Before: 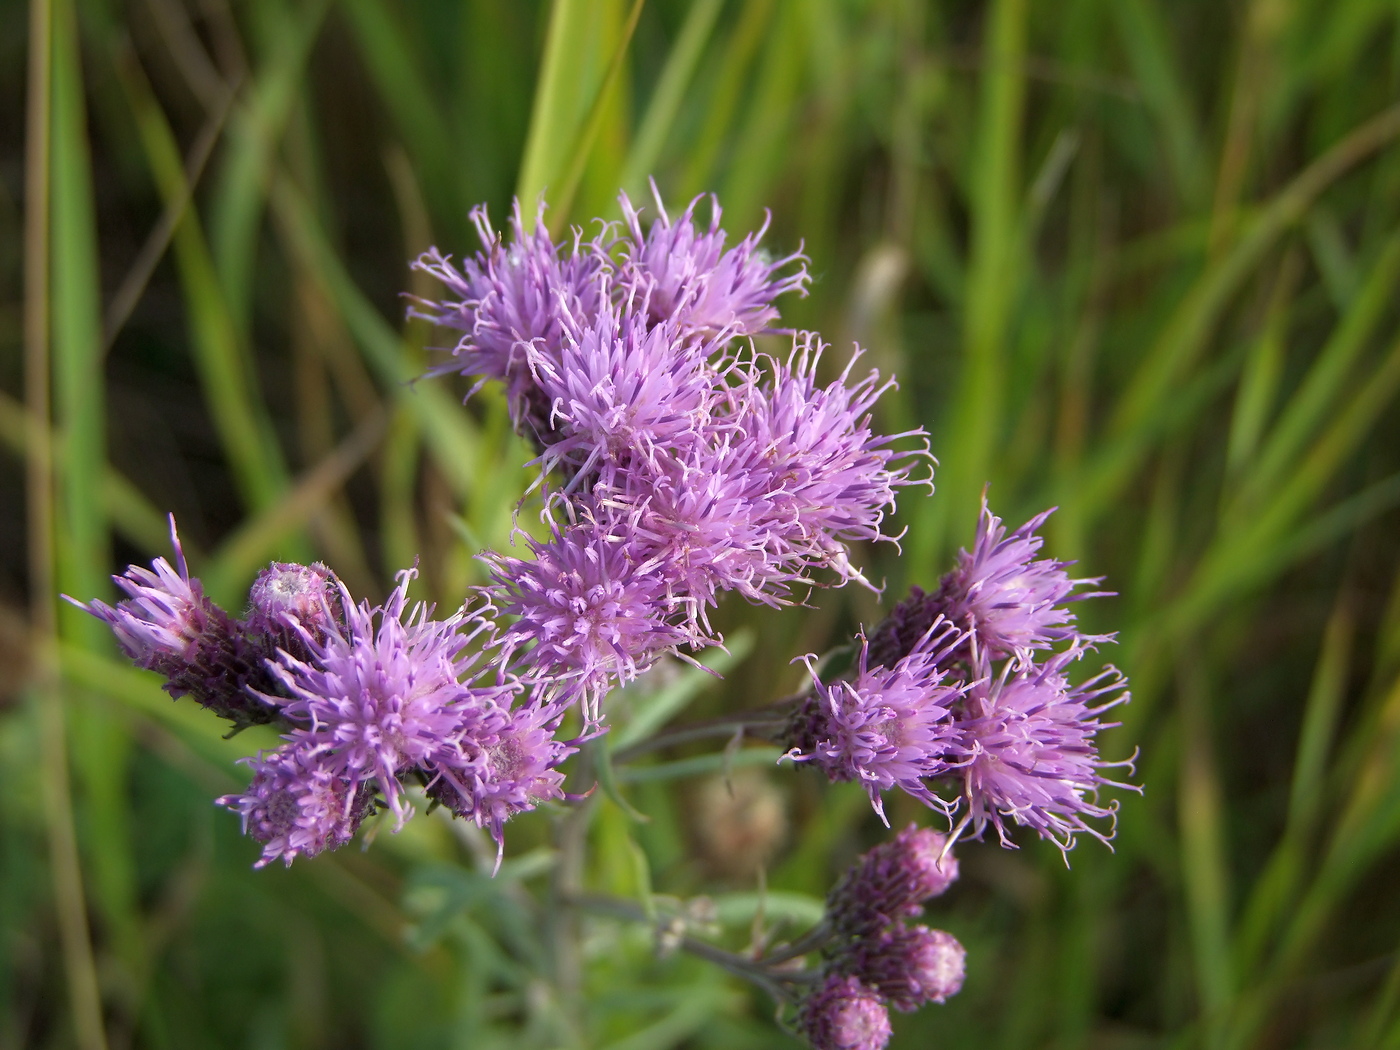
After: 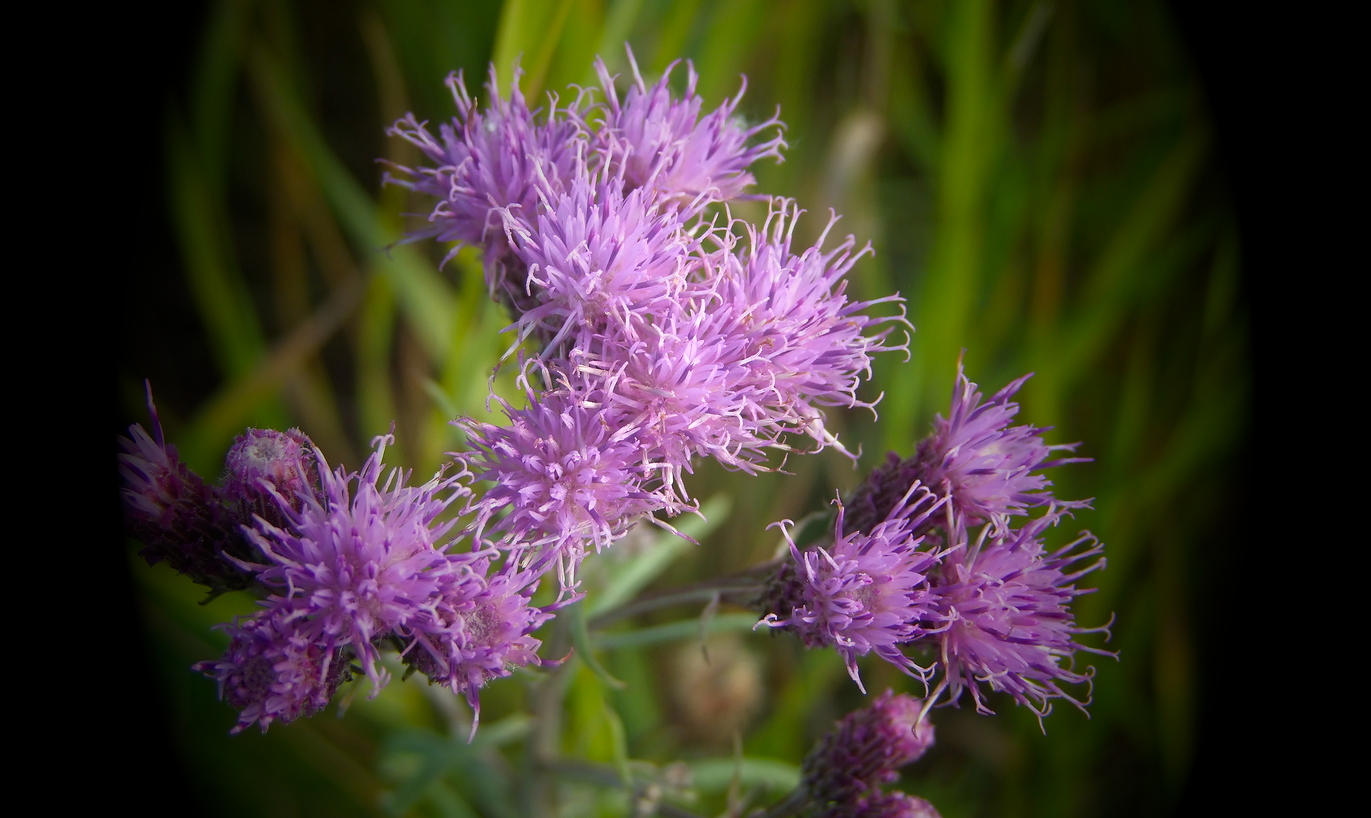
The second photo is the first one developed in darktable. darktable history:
tone equalizer: -7 EV 0.13 EV, smoothing diameter 25%, edges refinement/feathering 10, preserve details guided filter
crop and rotate: left 1.814%, top 12.818%, right 0.25%, bottom 9.225%
bloom: on, module defaults
vignetting: fall-off start 15.9%, fall-off radius 100%, brightness -1, saturation 0.5, width/height ratio 0.719
